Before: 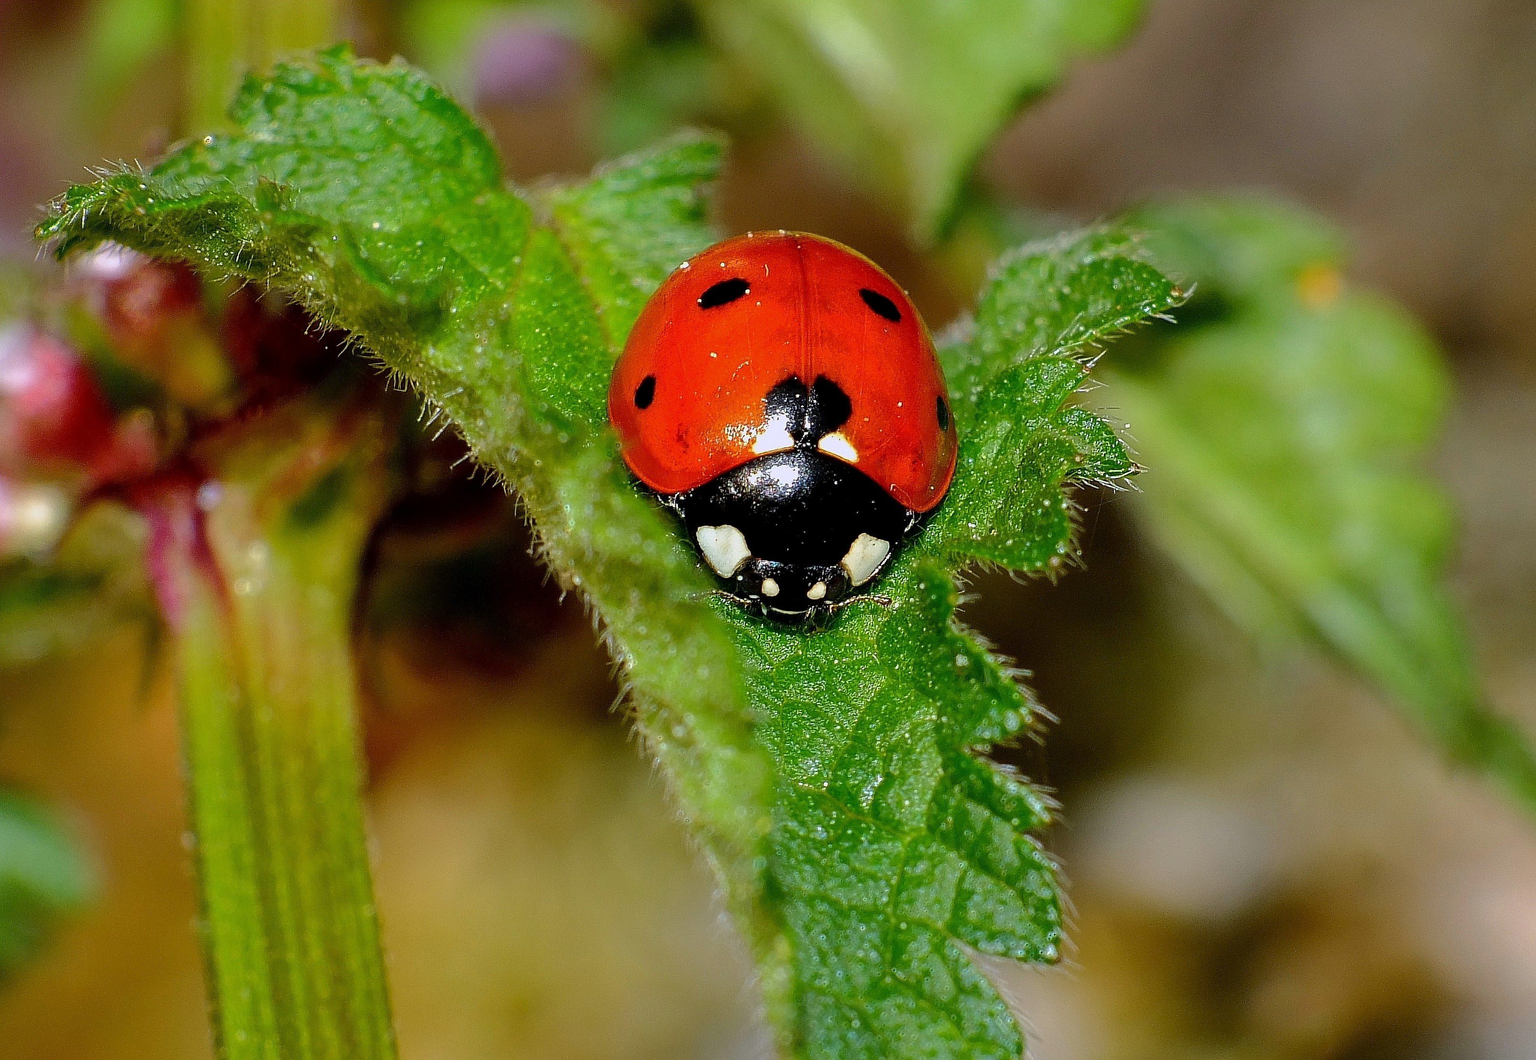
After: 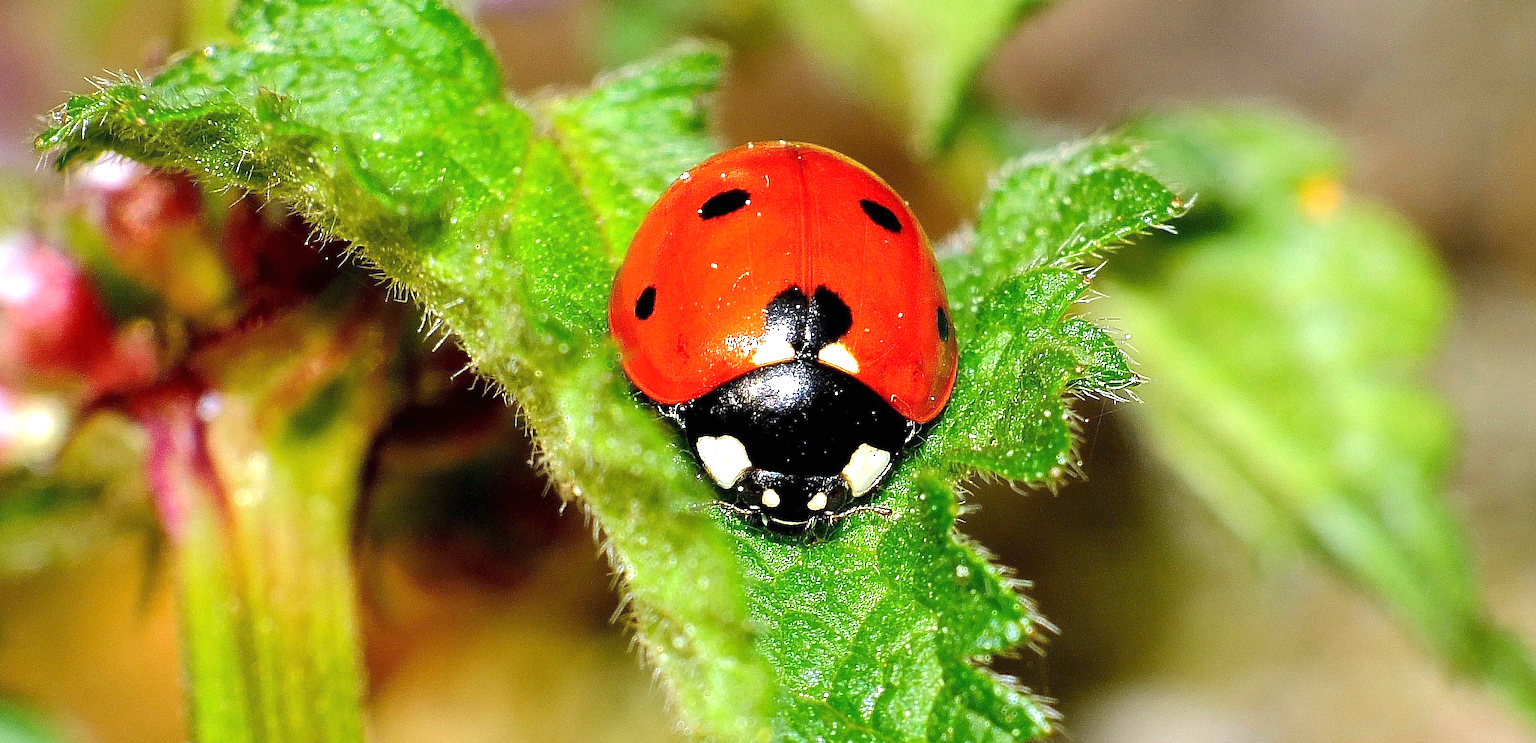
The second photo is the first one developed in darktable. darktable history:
exposure: black level correction 0, exposure 1.103 EV, compensate highlight preservation false
crop and rotate: top 8.491%, bottom 21.34%
